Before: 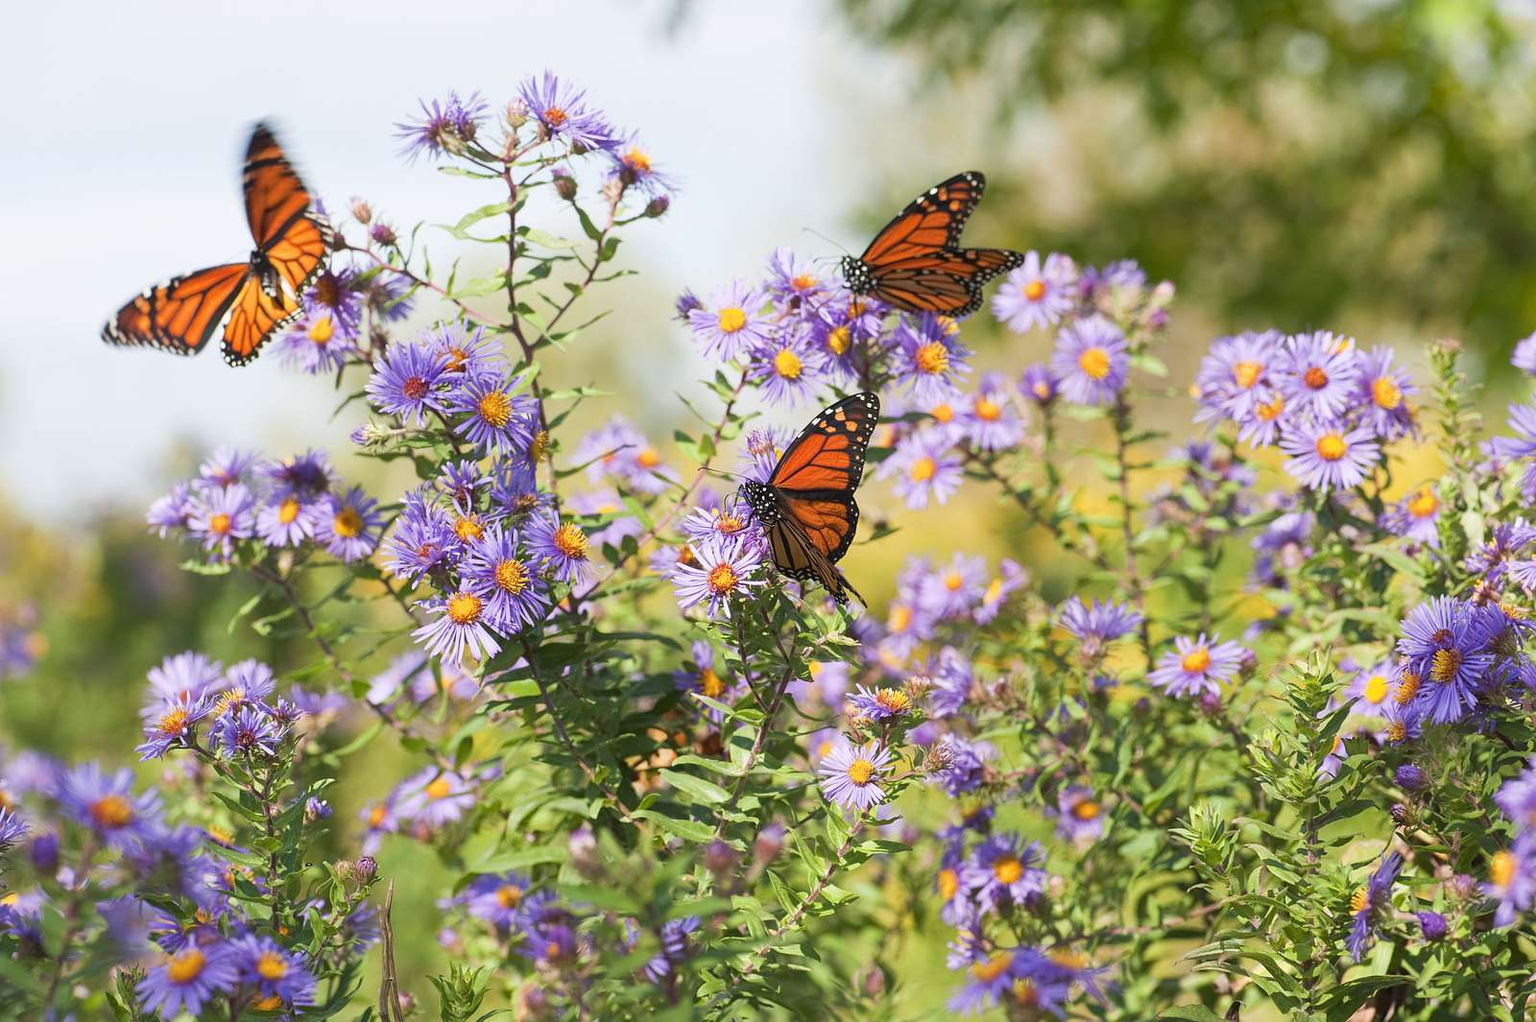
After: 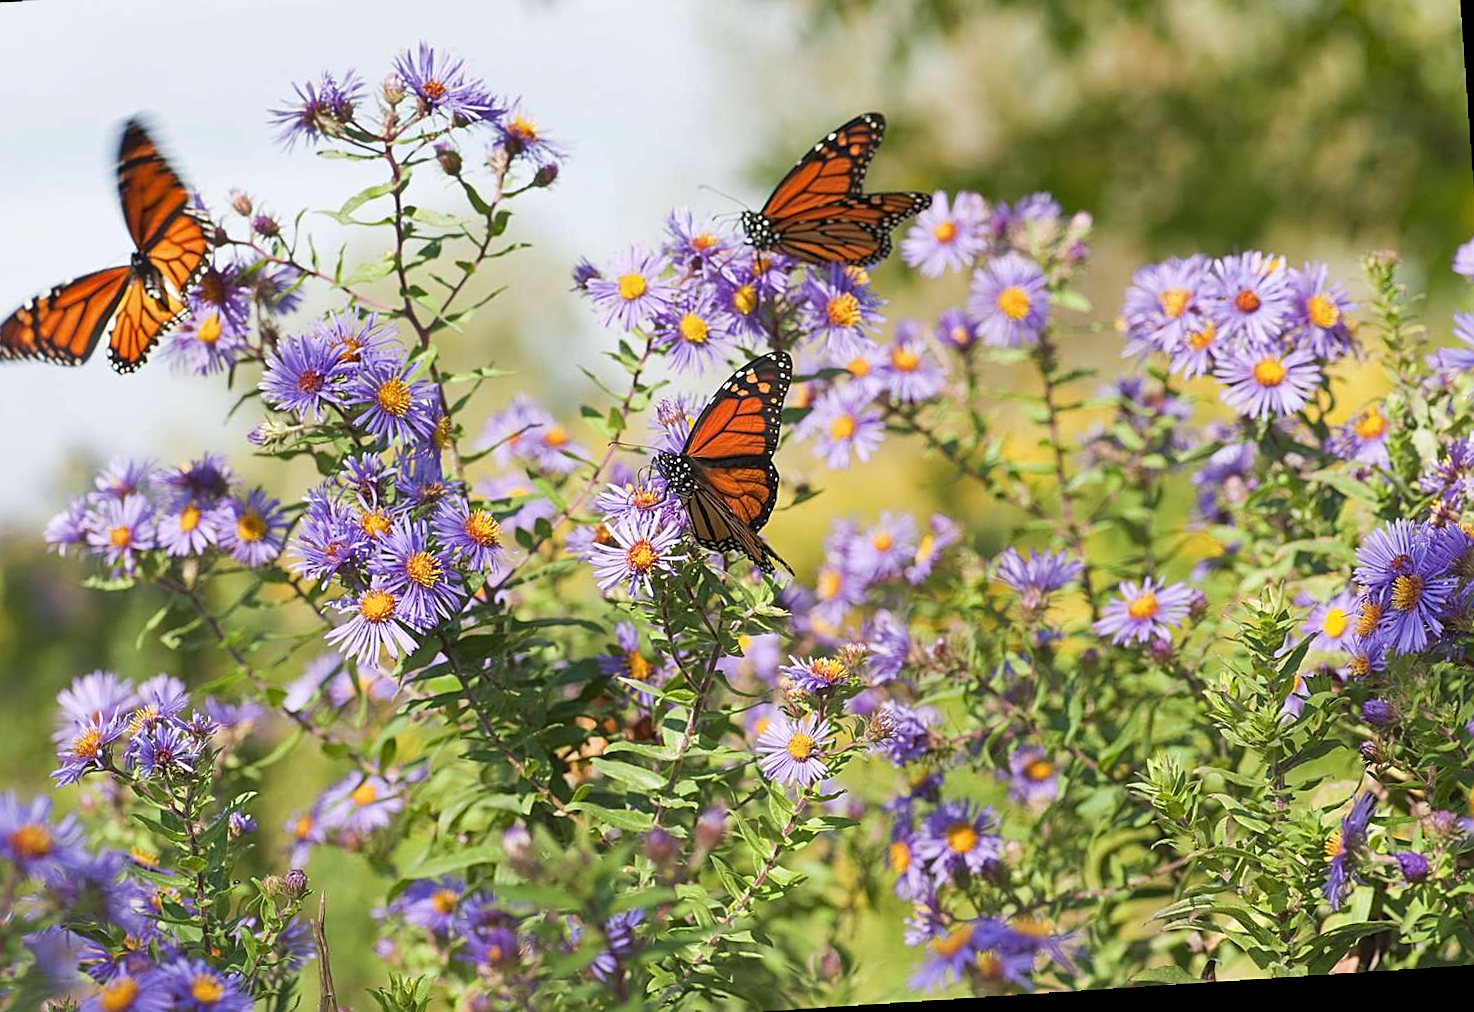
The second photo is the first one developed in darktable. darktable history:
rotate and perspective: rotation -2.22°, lens shift (horizontal) -0.022, automatic cropping off
crop and rotate: angle 1.96°, left 5.673%, top 5.673%
sharpen: on, module defaults
levels: mode automatic, black 0.023%, white 99.97%, levels [0.062, 0.494, 0.925]
shadows and highlights: shadows 35, highlights -35, soften with gaussian
